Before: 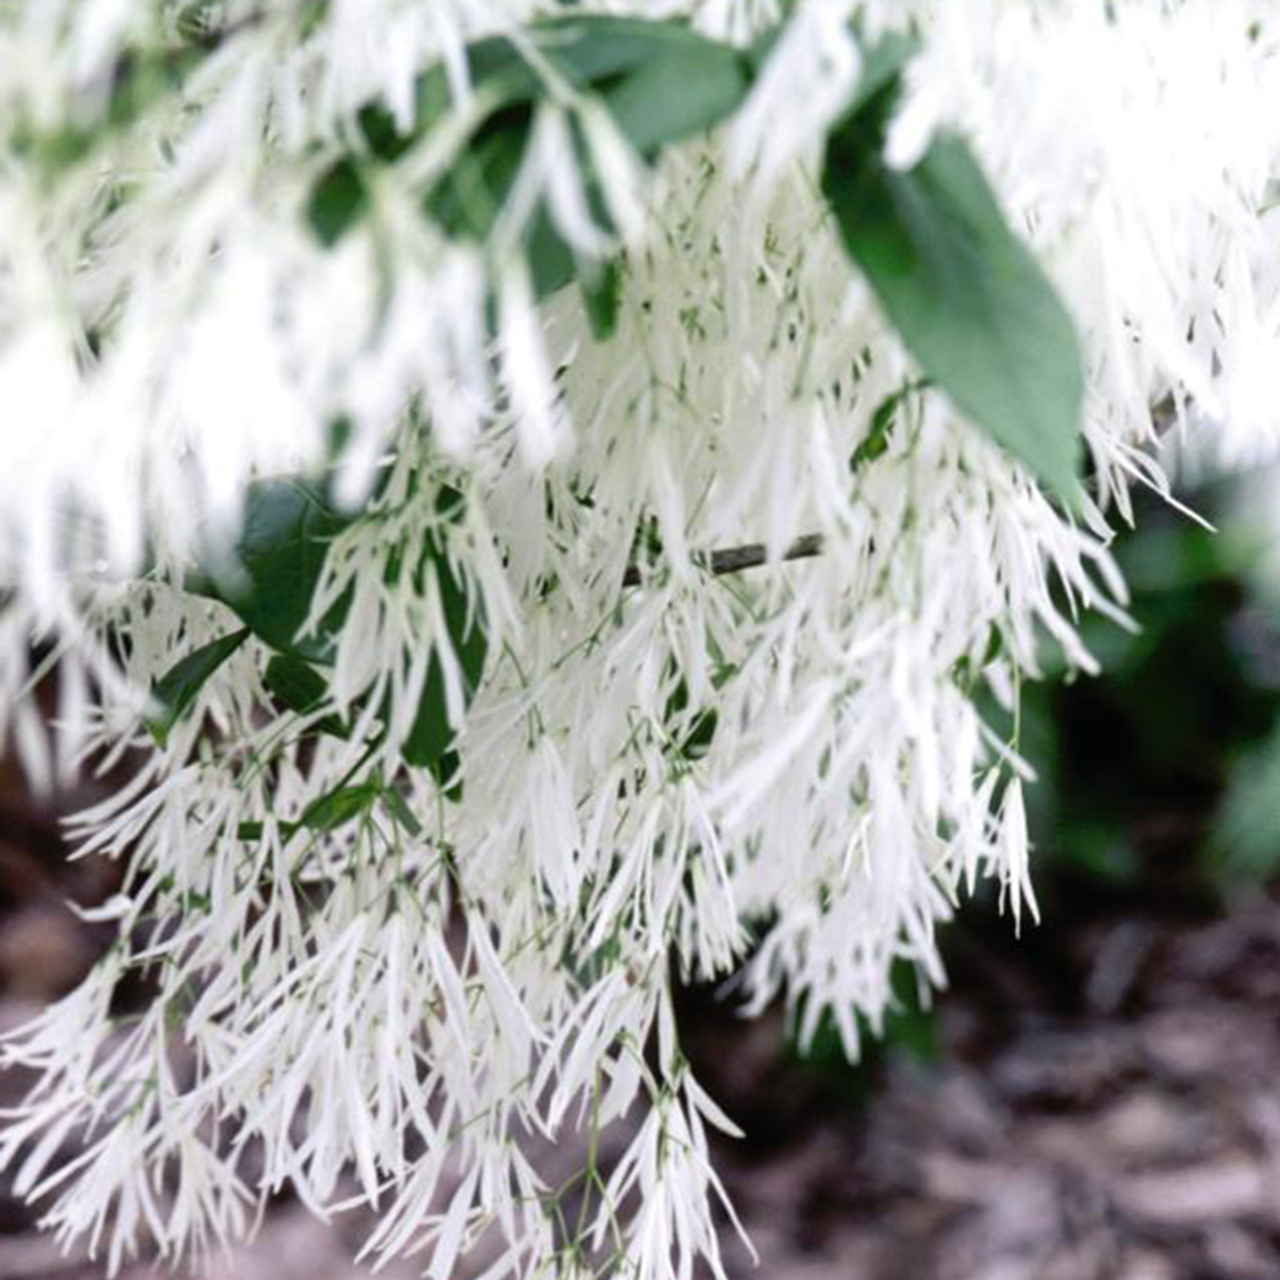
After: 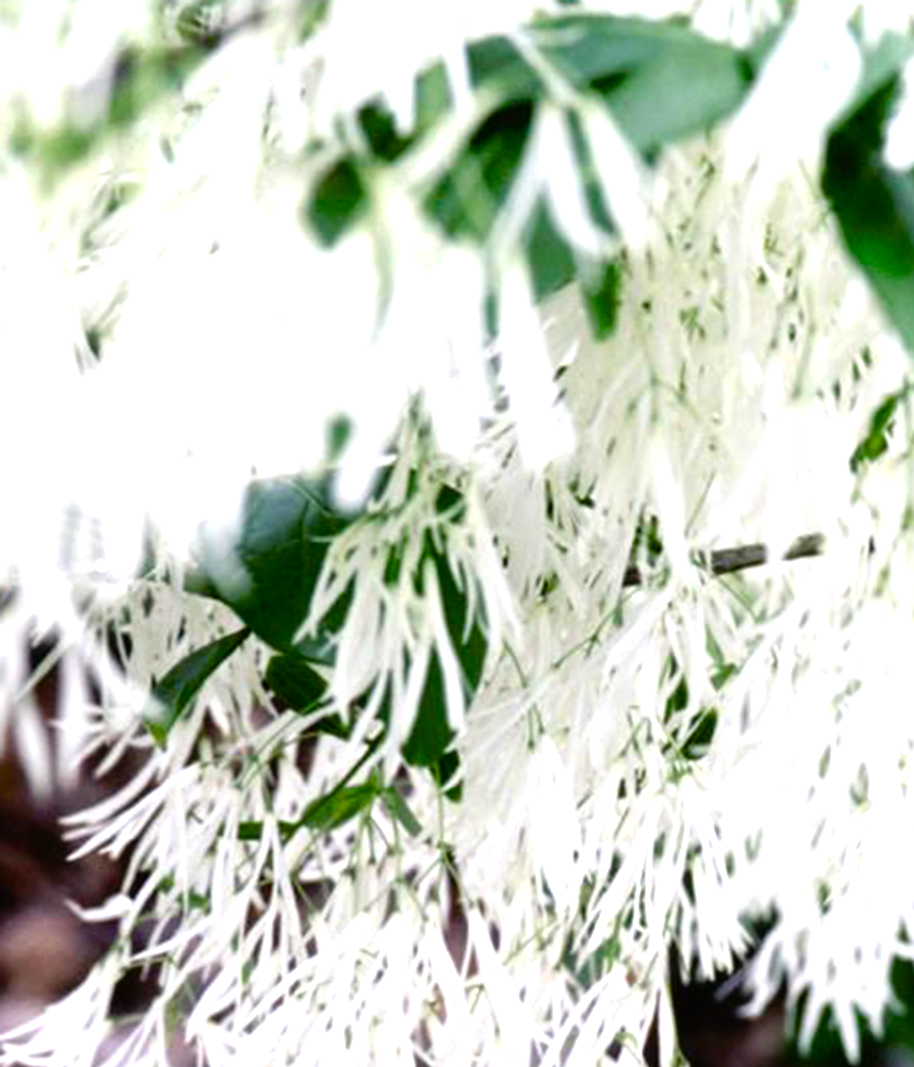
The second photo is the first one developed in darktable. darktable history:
tone equalizer: -8 EV -0.718 EV, -7 EV -0.688 EV, -6 EV -0.615 EV, -5 EV -0.425 EV, -3 EV 0.371 EV, -2 EV 0.6 EV, -1 EV 0.677 EV, +0 EV 0.752 EV, mask exposure compensation -0.49 EV
color balance rgb: highlights gain › chroma 0.128%, highlights gain › hue 330.89°, perceptual saturation grading › global saturation 34.802%, perceptual saturation grading › highlights -29.894%, perceptual saturation grading › shadows 35.953%
crop: right 28.546%, bottom 16.639%
